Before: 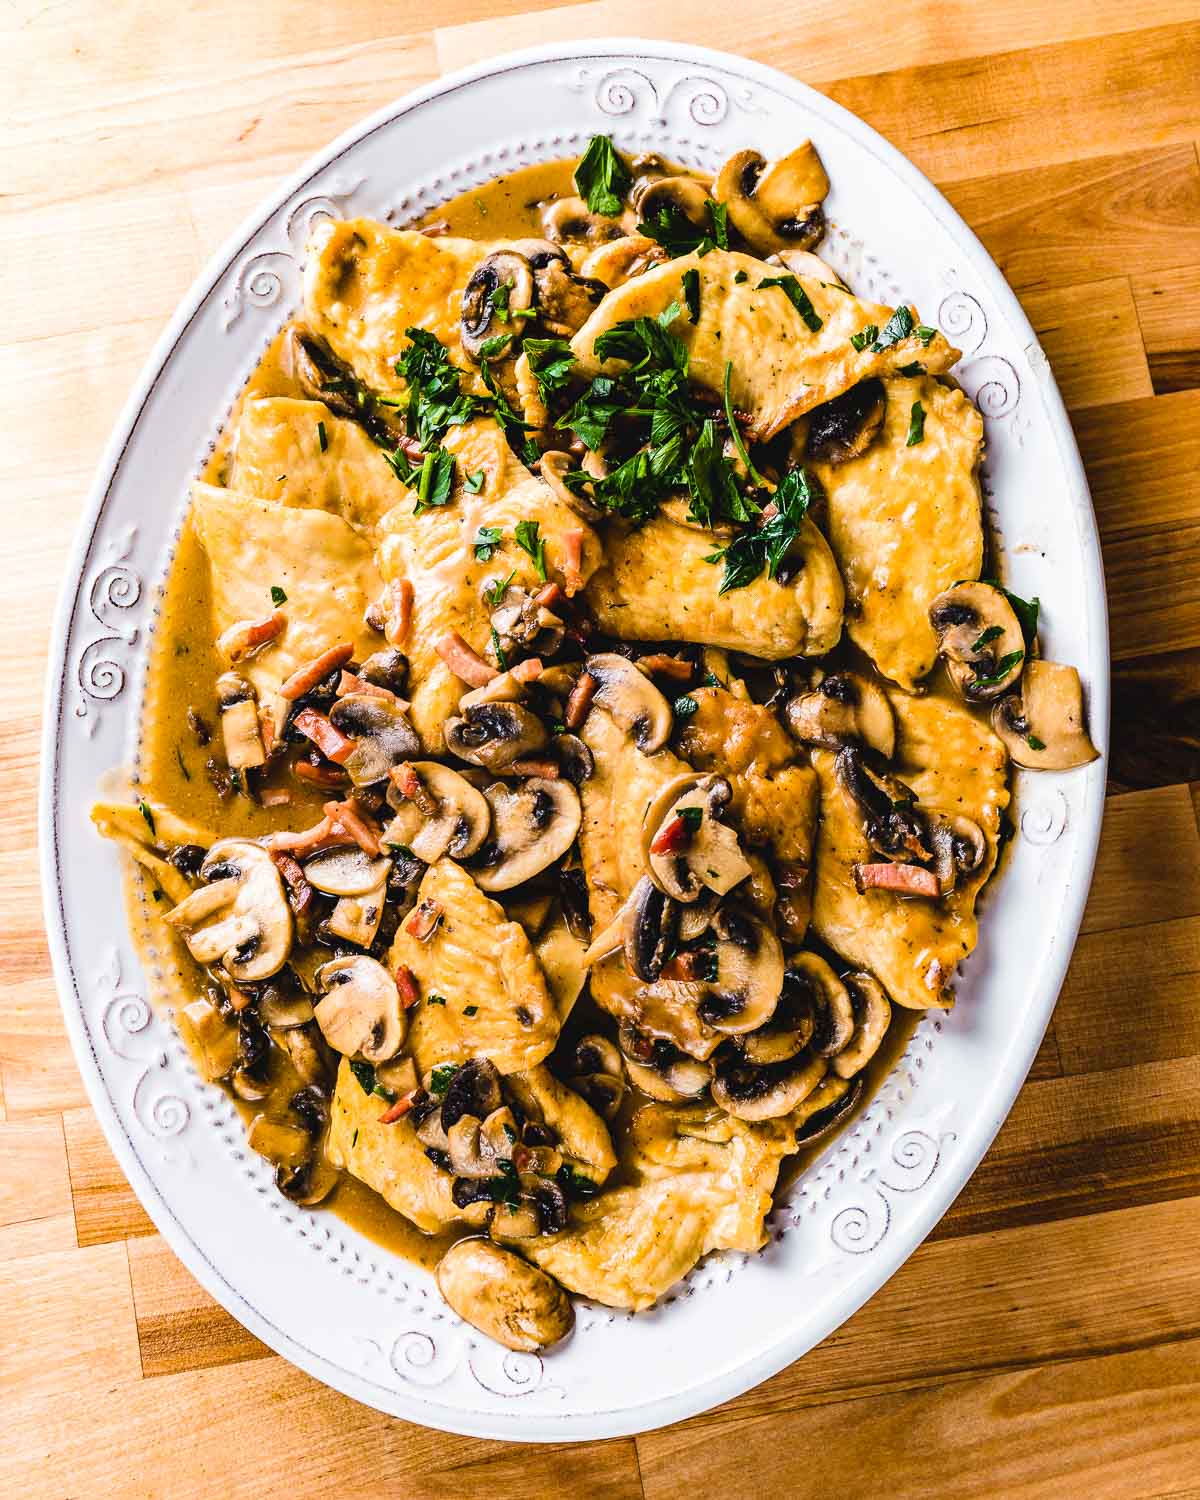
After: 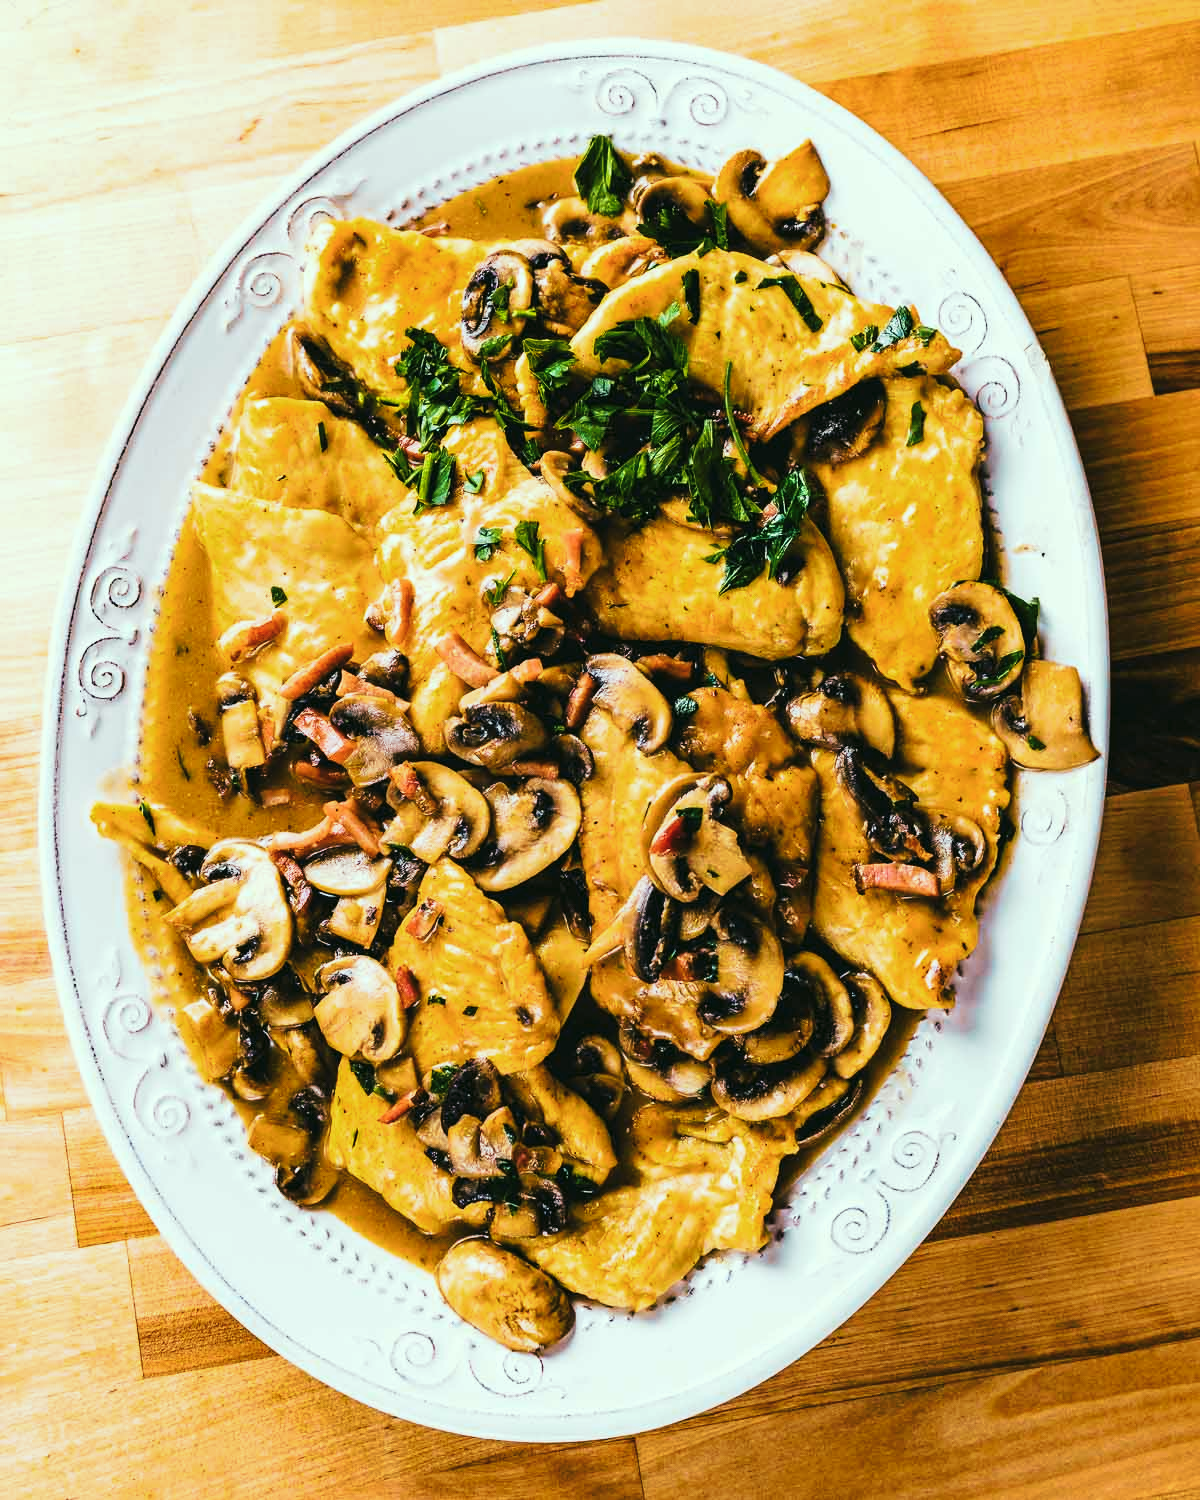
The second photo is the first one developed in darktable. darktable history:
tone curve: curves: ch0 [(0, 0) (0.003, 0.008) (0.011, 0.017) (0.025, 0.027) (0.044, 0.043) (0.069, 0.059) (0.1, 0.086) (0.136, 0.112) (0.177, 0.152) (0.224, 0.203) (0.277, 0.277) (0.335, 0.346) (0.399, 0.439) (0.468, 0.527) (0.543, 0.613) (0.623, 0.693) (0.709, 0.787) (0.801, 0.863) (0.898, 0.927) (1, 1)], preserve colors none
color look up table: target L [90.76, 91.54, 84.48, 64.41, 61.15, 62.06, 46.58, 50.46, 41.14, 37.14, 30.77, 22.59, 200.5, 80.21, 87.22, 64.46, 61.16, 56.28, 57.44, 53.61, 50.04, 47.13, 38.75, 29.64, 19.69, 85.12, 78.19, 85, 77.71, 68.11, 71.57, 54.17, 64.49, 50.17, 43.73, 33.06, 45.76, 28.21, 19.4, 11.99, 92.8, 86.2, 71.36, 71.8, 54.32, 57.09, 53.49, 42.17, 4.532], target a [-34.89, -36.2, -67.82, -59.13, -29.26, -45.58, -39.02, -12.61, -11.16, -30.2, -8.703, -22.9, 0, -0.92, -1.229, 0.256, 36.75, 50.42, 17.18, 27.94, 69.46, 61.39, 54.01, 39.26, 12.28, -10.8, 18.62, 12.26, 28.01, 40.84, 5.946, 22.51, -7.993, 45.58, 4.709, -4.474, 19.01, 31.33, 4.958, -3.908, -48.21, -51.43, -39, -21.22, -38.96, -19.29, -20.64, -16.72, -7.959], target b [70.98, 88.15, 38.02, 56.92, 55.74, 25.99, 39.96, 25.49, 37.7, 23.17, 31.05, 14.4, 0, 68.53, 3.839, 60.42, 29.57, 18.67, 9.346, 51.27, 24.68, 42.48, 12.12, 31.63, 26.1, -17.92, -3.169, -19.7, -28.08, -12.95, -35.15, -16.52, -46.78, -31.3, -57.48, 0.334, -61.52, -8.828, -30.06, -19.73, -8.967, 3.457, -17.85, -34.69, 4.26, -23.61, -3.183, -15.36, 0.671], num patches 49
